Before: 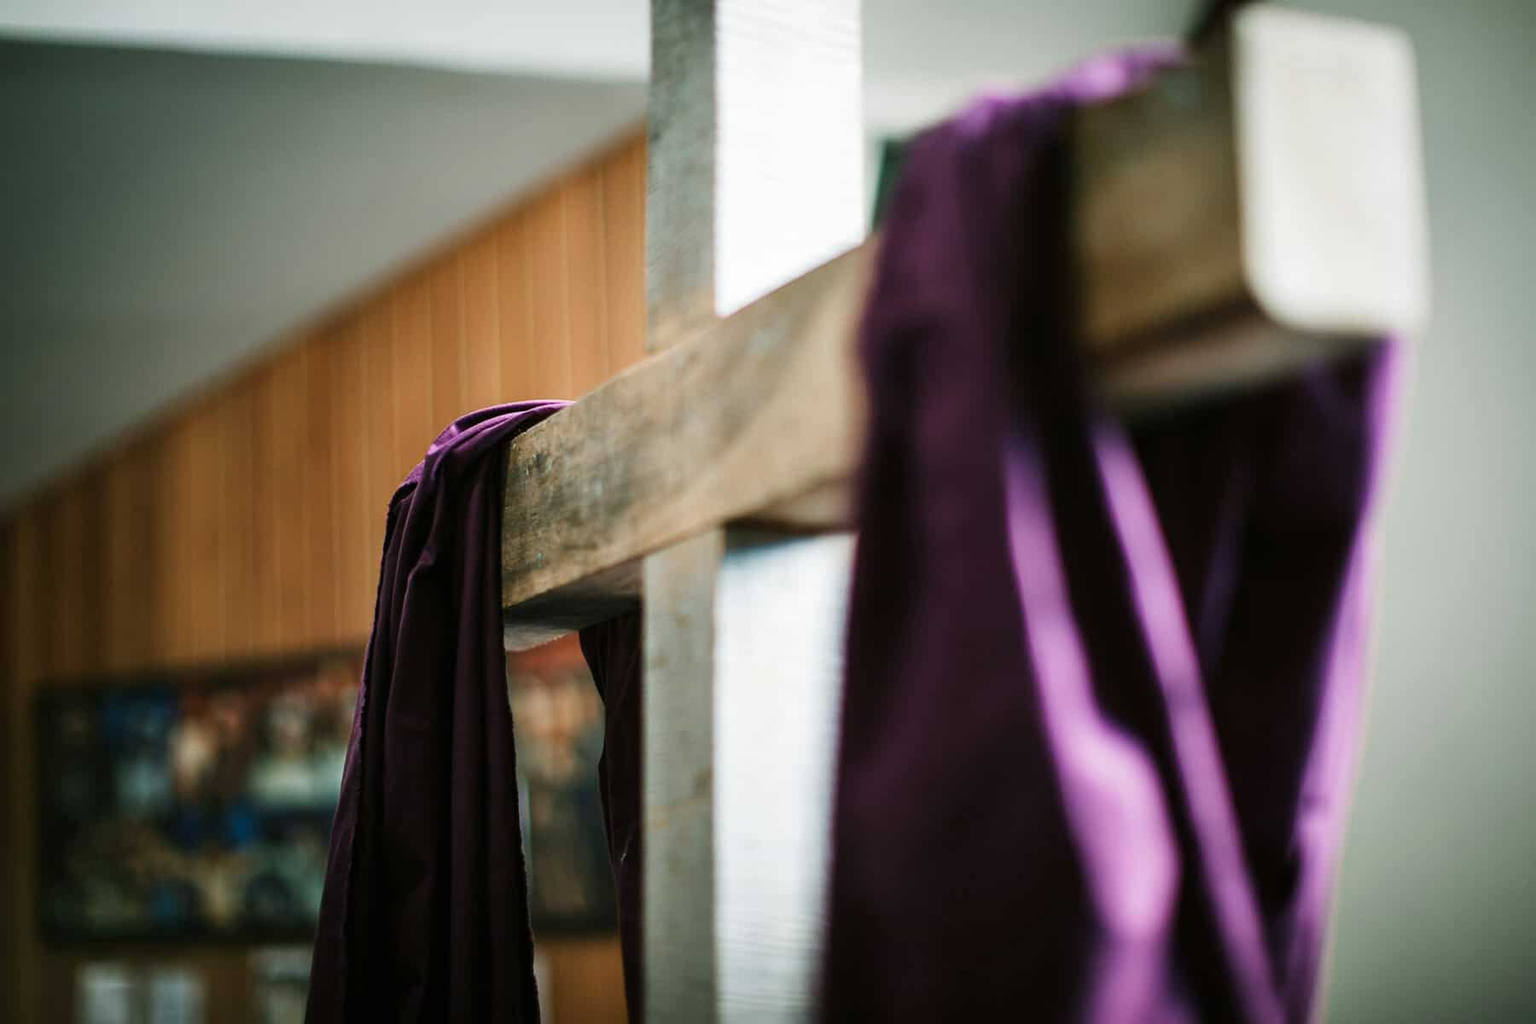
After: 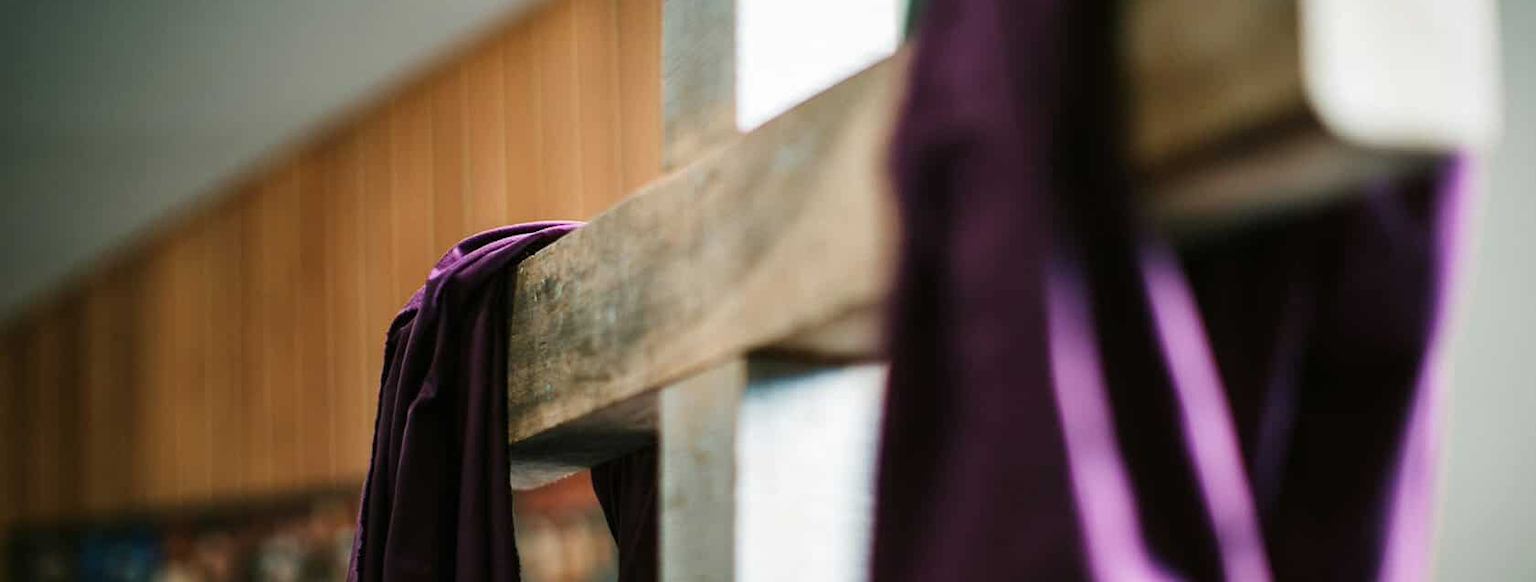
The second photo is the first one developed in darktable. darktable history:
crop: left 1.818%, top 18.954%, right 4.777%, bottom 27.956%
